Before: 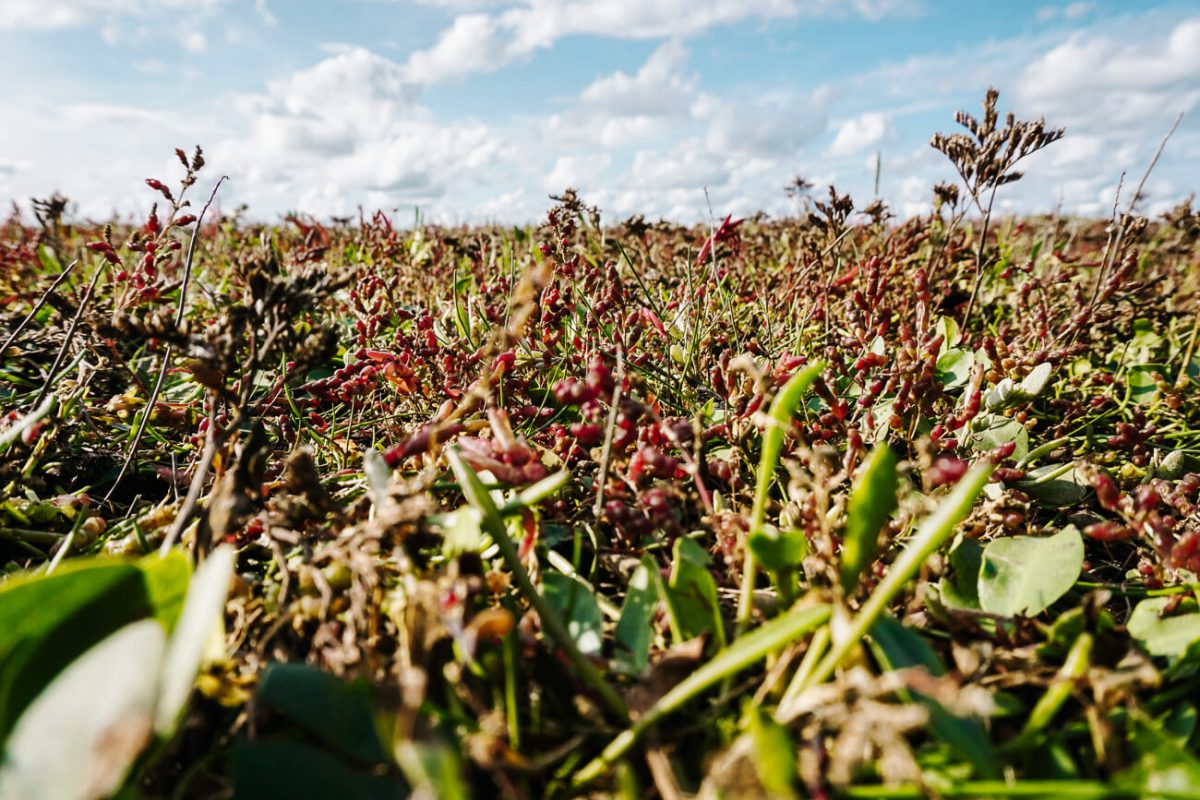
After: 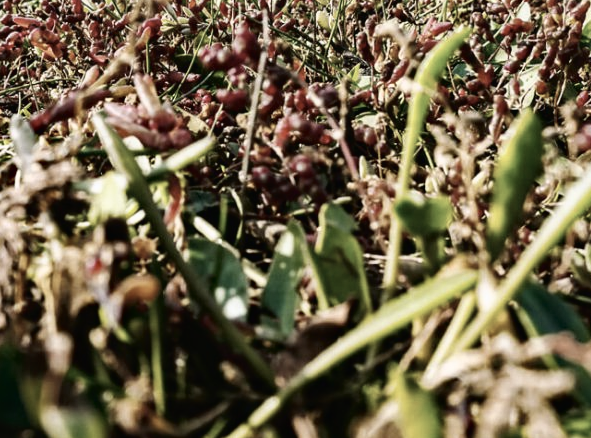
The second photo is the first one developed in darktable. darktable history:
contrast brightness saturation: contrast -0.056, saturation -0.418
crop: left 29.547%, top 41.758%, right 21.125%, bottom 3.465%
tone curve: curves: ch0 [(0, 0) (0.003, 0.001) (0.011, 0.005) (0.025, 0.011) (0.044, 0.02) (0.069, 0.031) (0.1, 0.045) (0.136, 0.077) (0.177, 0.124) (0.224, 0.181) (0.277, 0.245) (0.335, 0.316) (0.399, 0.393) (0.468, 0.477) (0.543, 0.568) (0.623, 0.666) (0.709, 0.771) (0.801, 0.871) (0.898, 0.965) (1, 1)], color space Lab, independent channels, preserve colors none
haze removal: strength 0.254, distance 0.248, compatibility mode true, adaptive false
